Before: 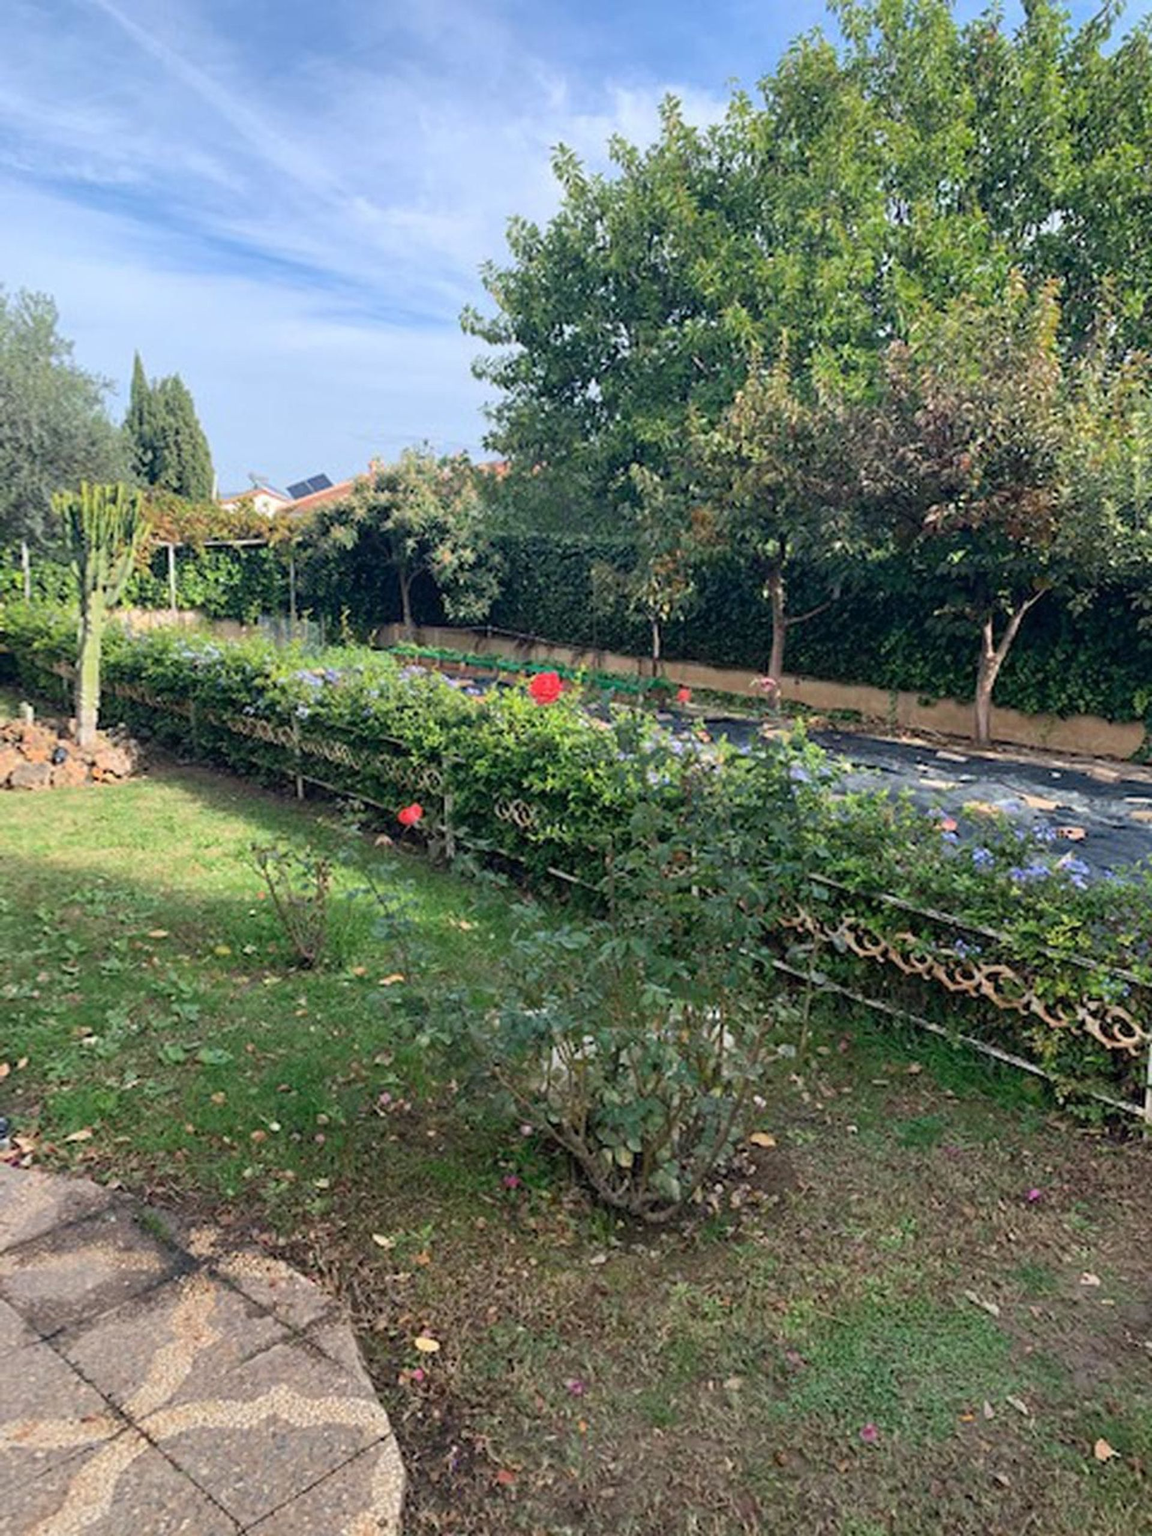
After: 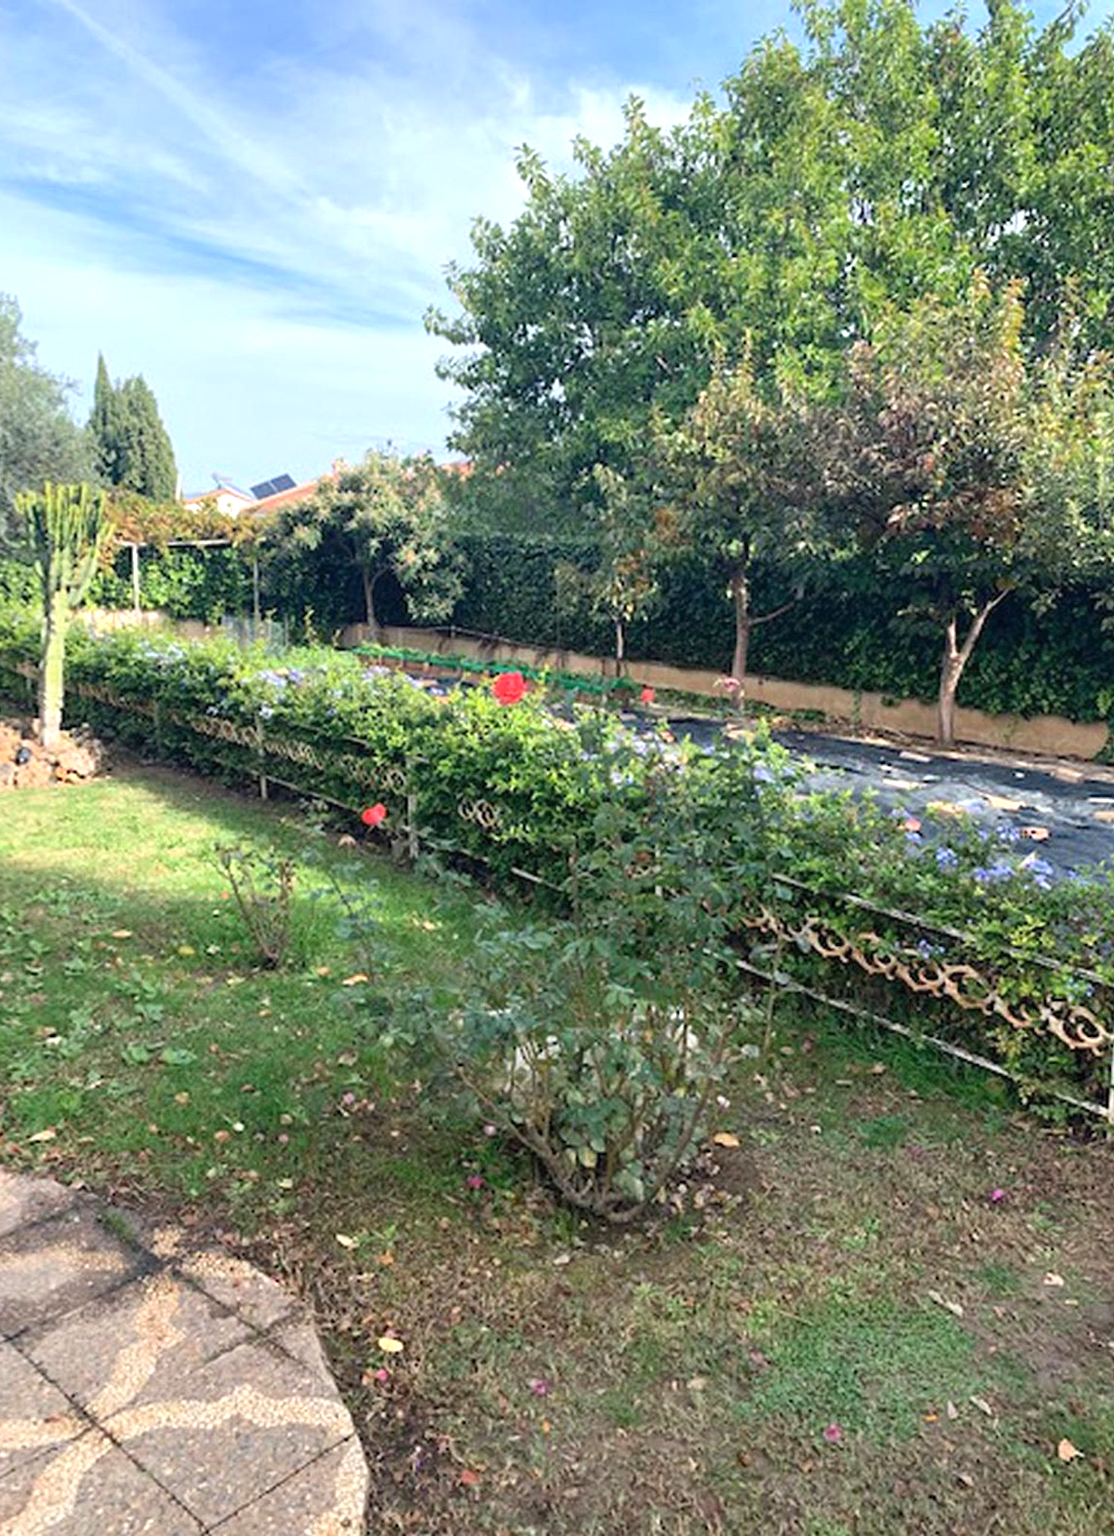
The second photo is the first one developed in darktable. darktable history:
crop and rotate: left 3.226%
exposure: black level correction 0, exposure 0.499 EV, compensate exposure bias true, compensate highlight preservation false
